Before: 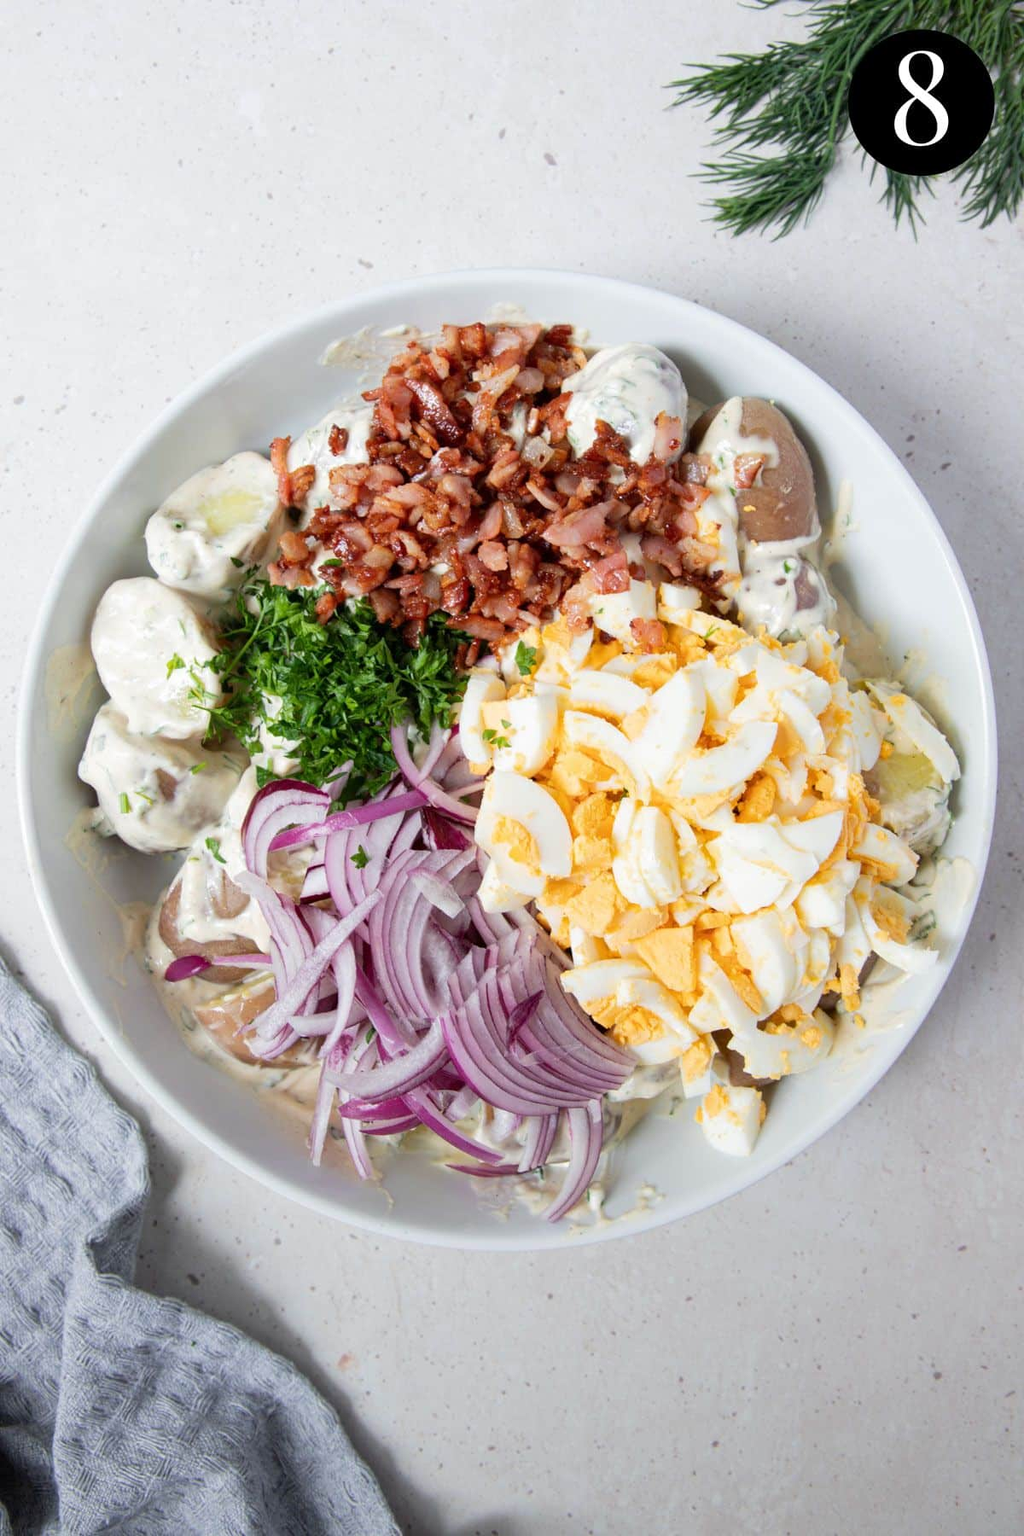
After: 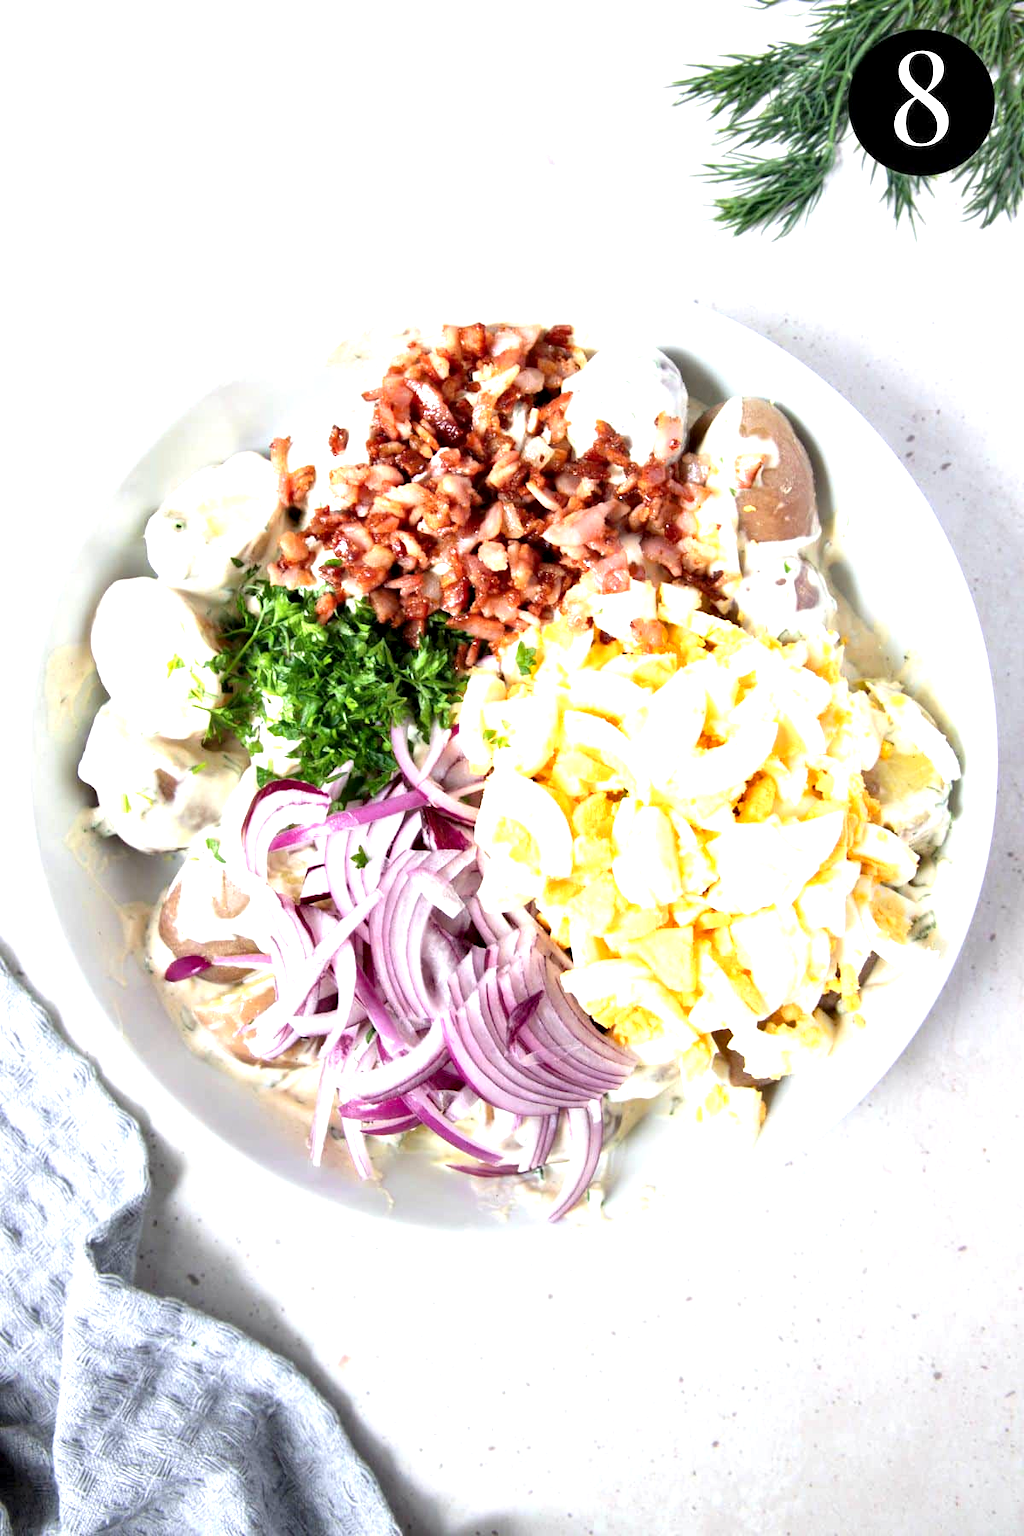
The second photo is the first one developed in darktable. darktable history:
contrast equalizer: y [[0.514, 0.573, 0.581, 0.508, 0.5, 0.5], [0.5 ×6], [0.5 ×6], [0 ×6], [0 ×6]], mix 0.79
exposure: black level correction 0, exposure 1.1 EV, compensate exposure bias true, compensate highlight preservation false
